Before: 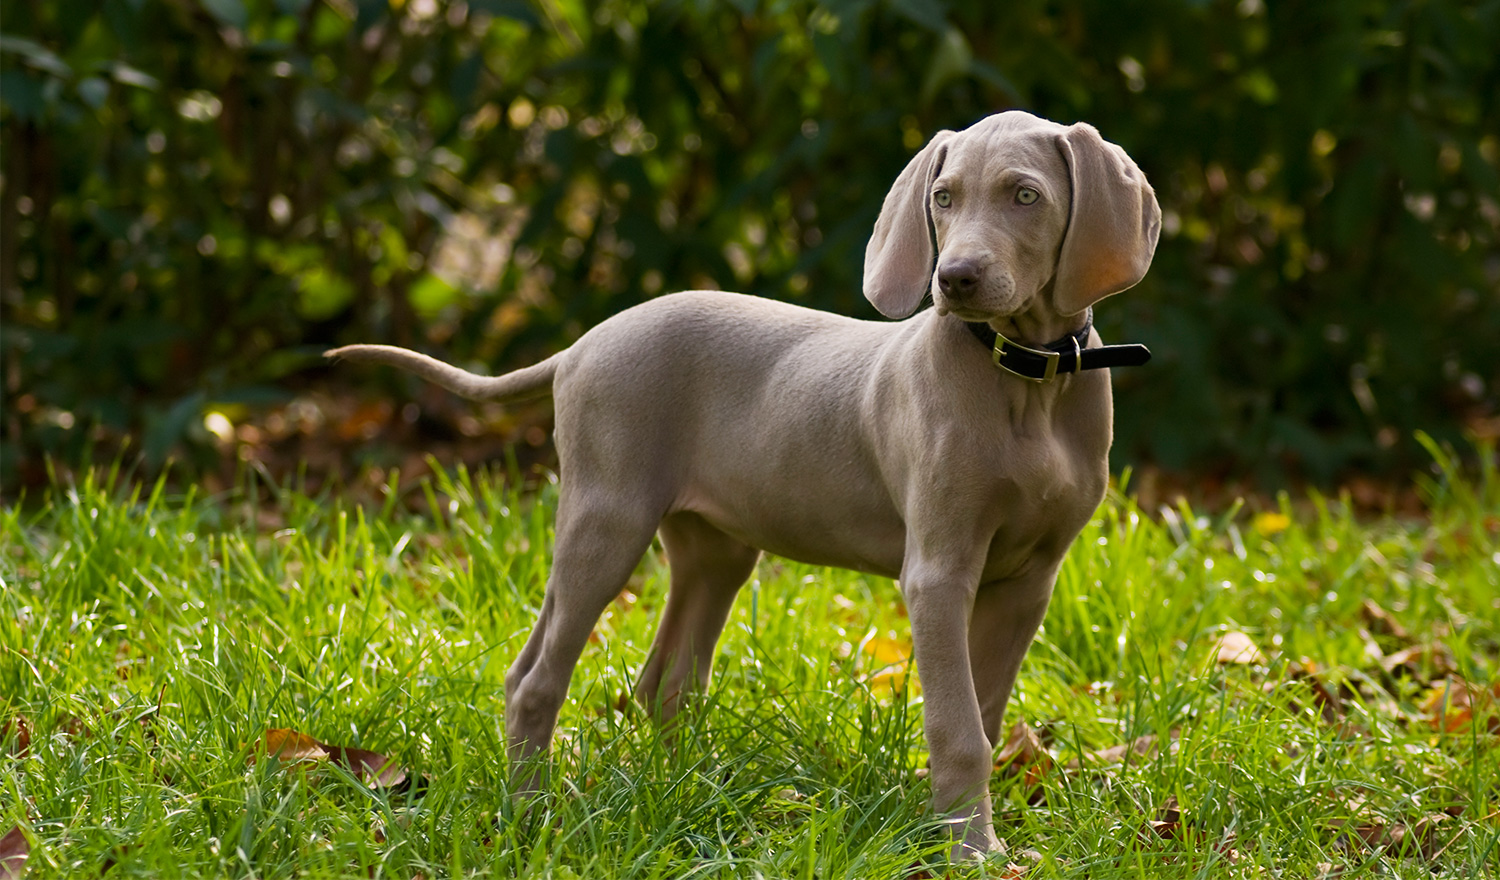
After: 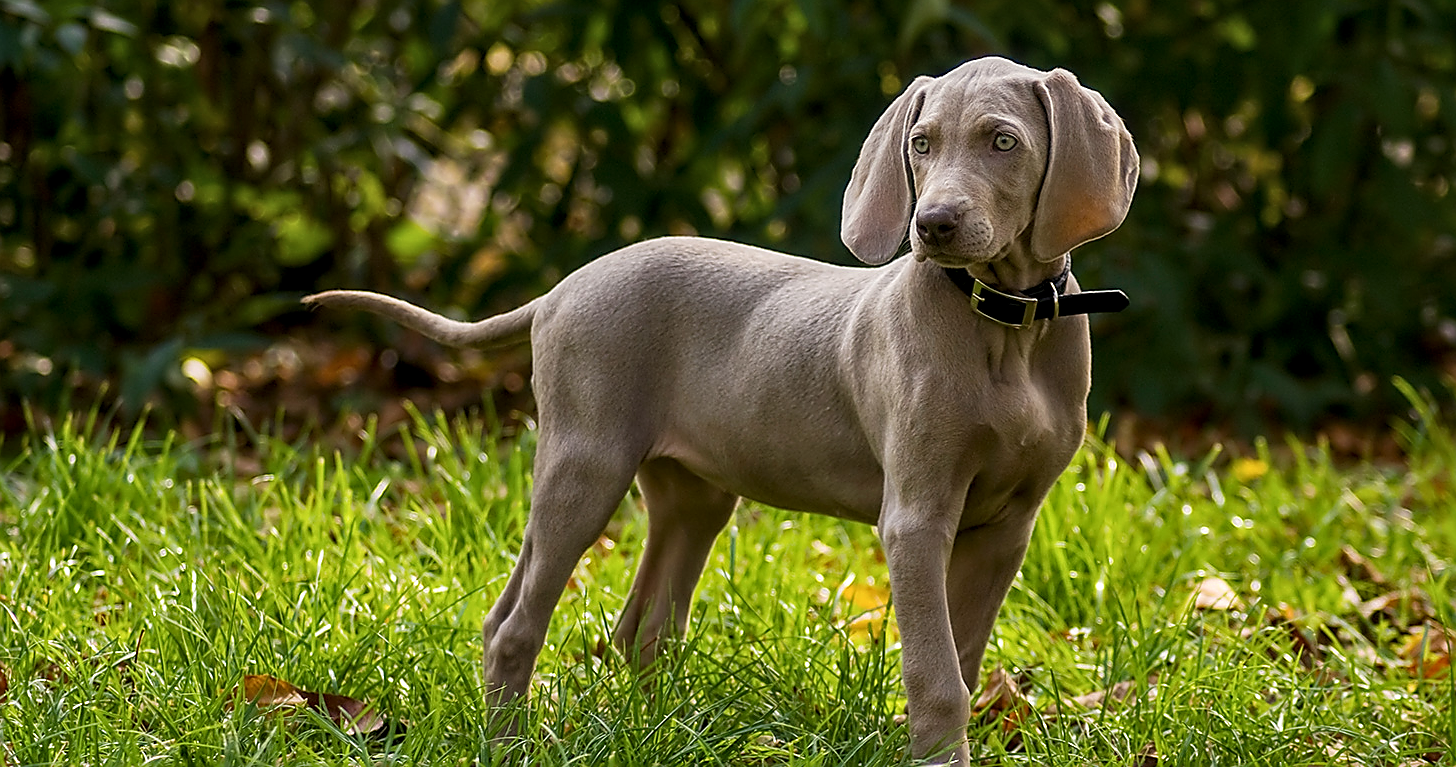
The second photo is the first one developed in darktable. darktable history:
crop: left 1.507%, top 6.147%, right 1.379%, bottom 6.637%
exposure: exposure -0.072 EV, compensate highlight preservation false
sharpen: radius 1.4, amount 1.25, threshold 0.7
local contrast: highlights 35%, detail 135%
